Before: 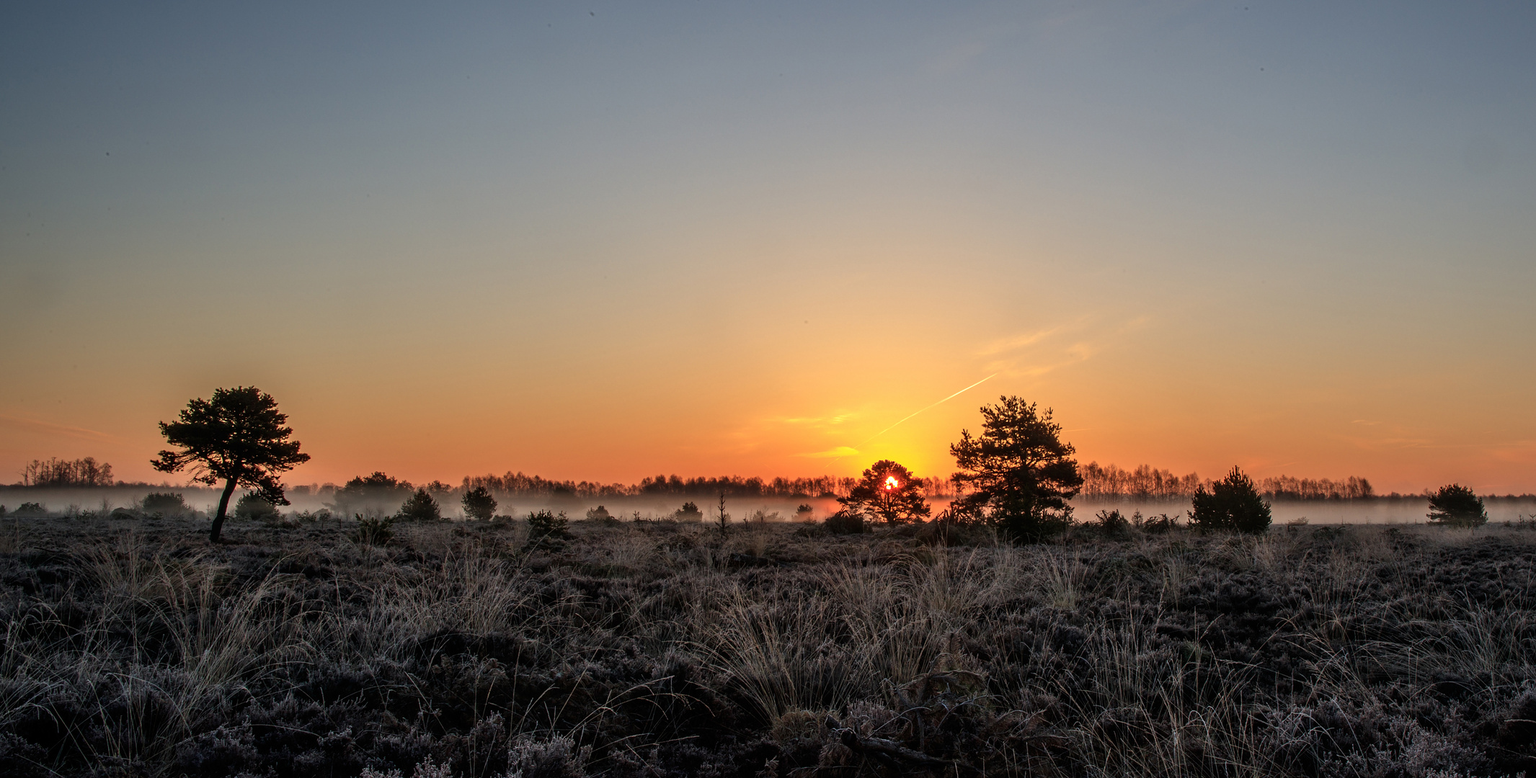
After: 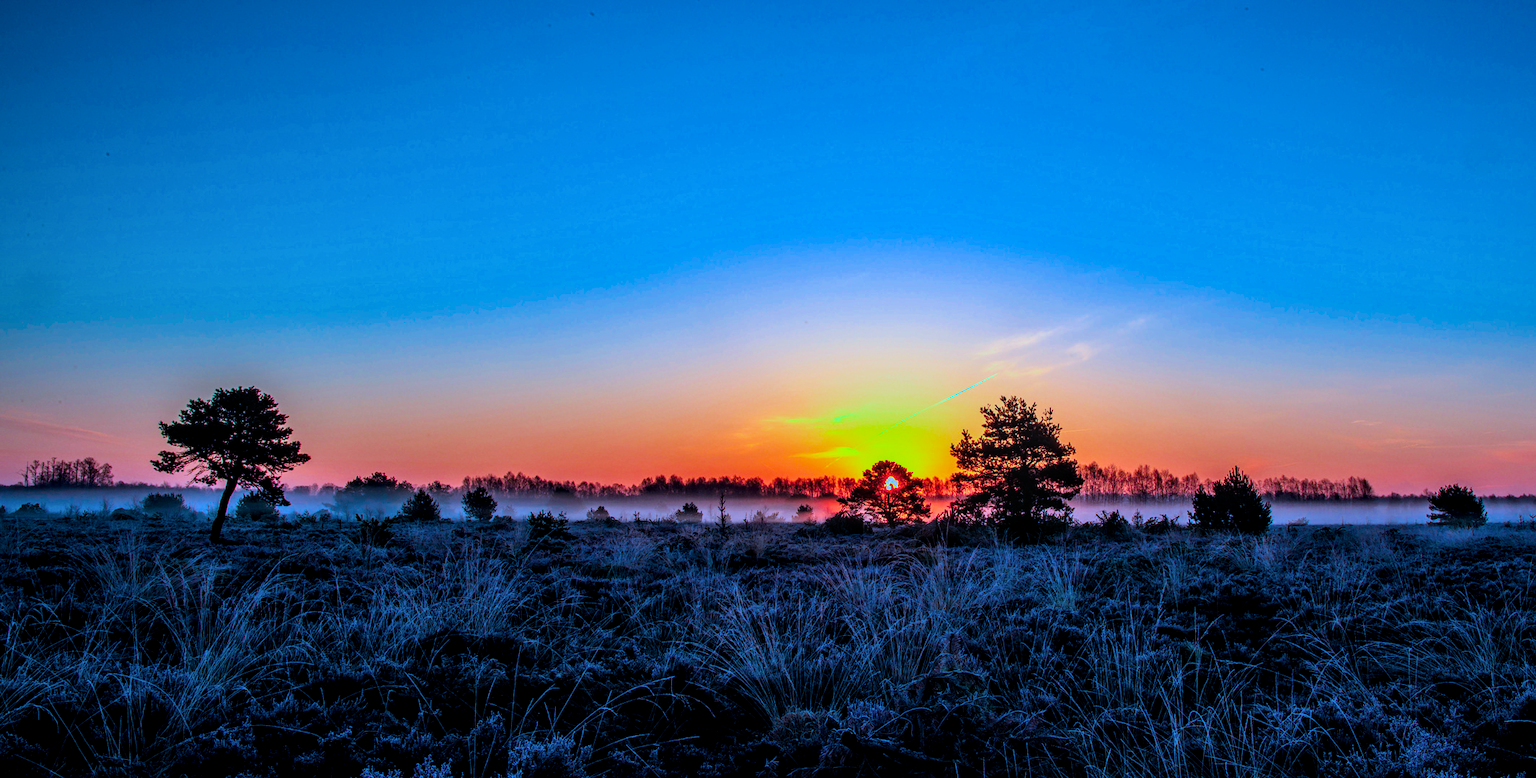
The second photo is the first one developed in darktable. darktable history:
filmic rgb: black relative exposure -7.65 EV, white relative exposure 4.56 EV, hardness 3.61, color science v6 (2022)
local contrast: on, module defaults
tone equalizer: on, module defaults
color balance rgb: linear chroma grading › shadows -40%, linear chroma grading › highlights 40%, linear chroma grading › global chroma 45%, linear chroma grading › mid-tones -30%, perceptual saturation grading › global saturation 55%, perceptual saturation grading › highlights -50%, perceptual saturation grading › mid-tones 40%, perceptual saturation grading › shadows 30%, perceptual brilliance grading › global brilliance 20%, perceptual brilliance grading › shadows -40%, global vibrance 35%
color calibration: illuminant as shot in camera, x 0.442, y 0.413, temperature 2903.13 K
